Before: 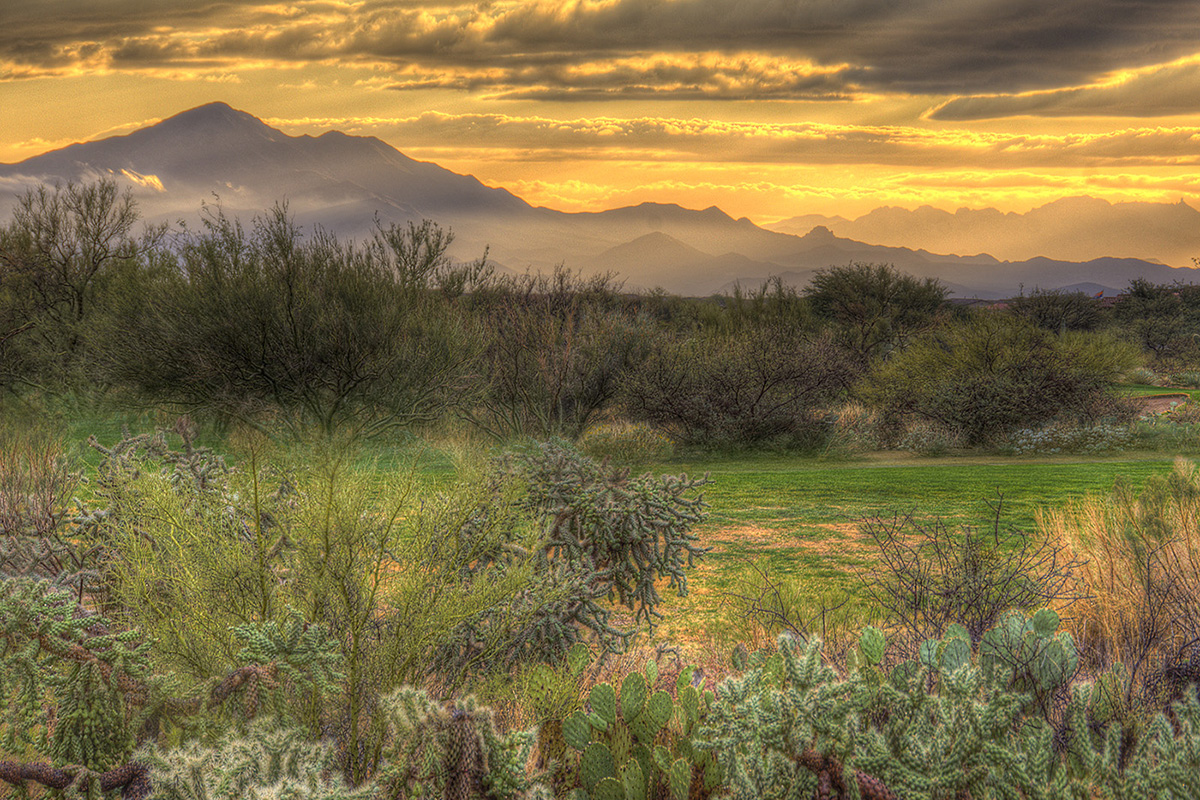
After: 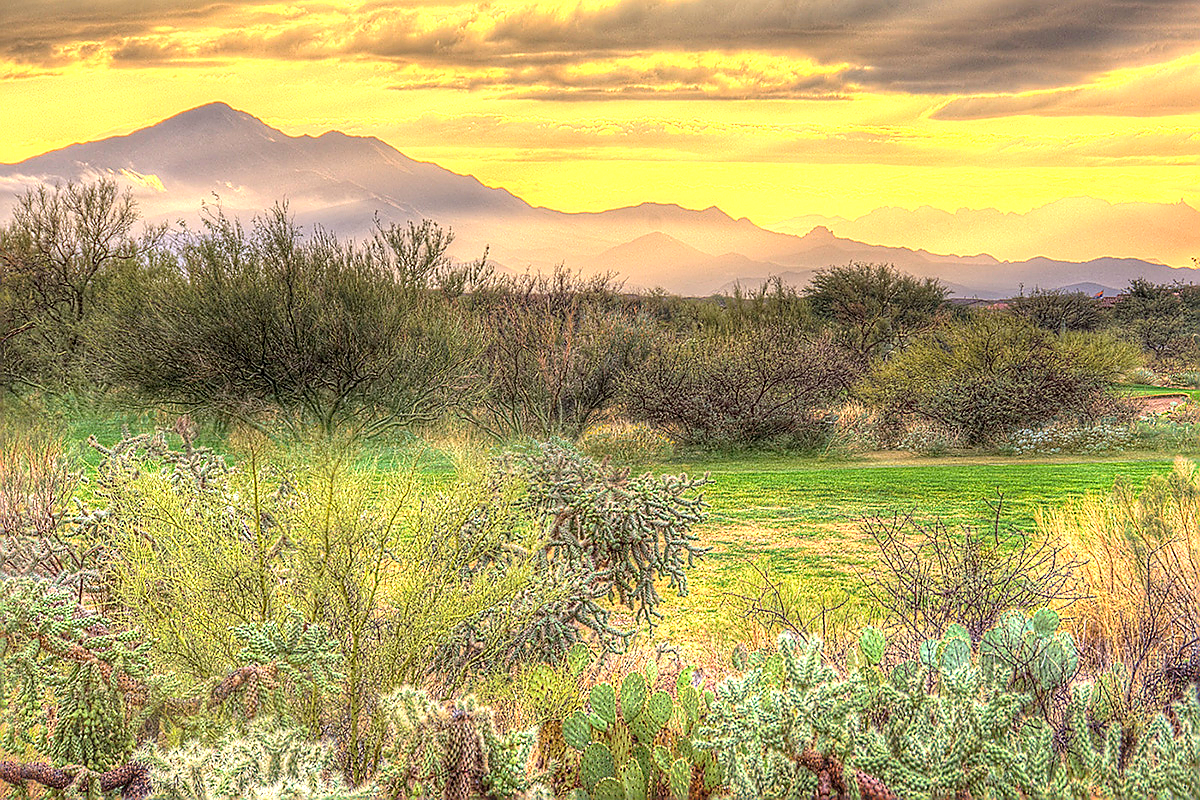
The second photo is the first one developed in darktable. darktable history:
sharpen: radius 1.4, amount 1.25, threshold 0.7
exposure: black level correction 0, exposure 0.7 EV, compensate exposure bias true, compensate highlight preservation false
contrast brightness saturation: contrast 0.05, brightness 0.06, saturation 0.01
